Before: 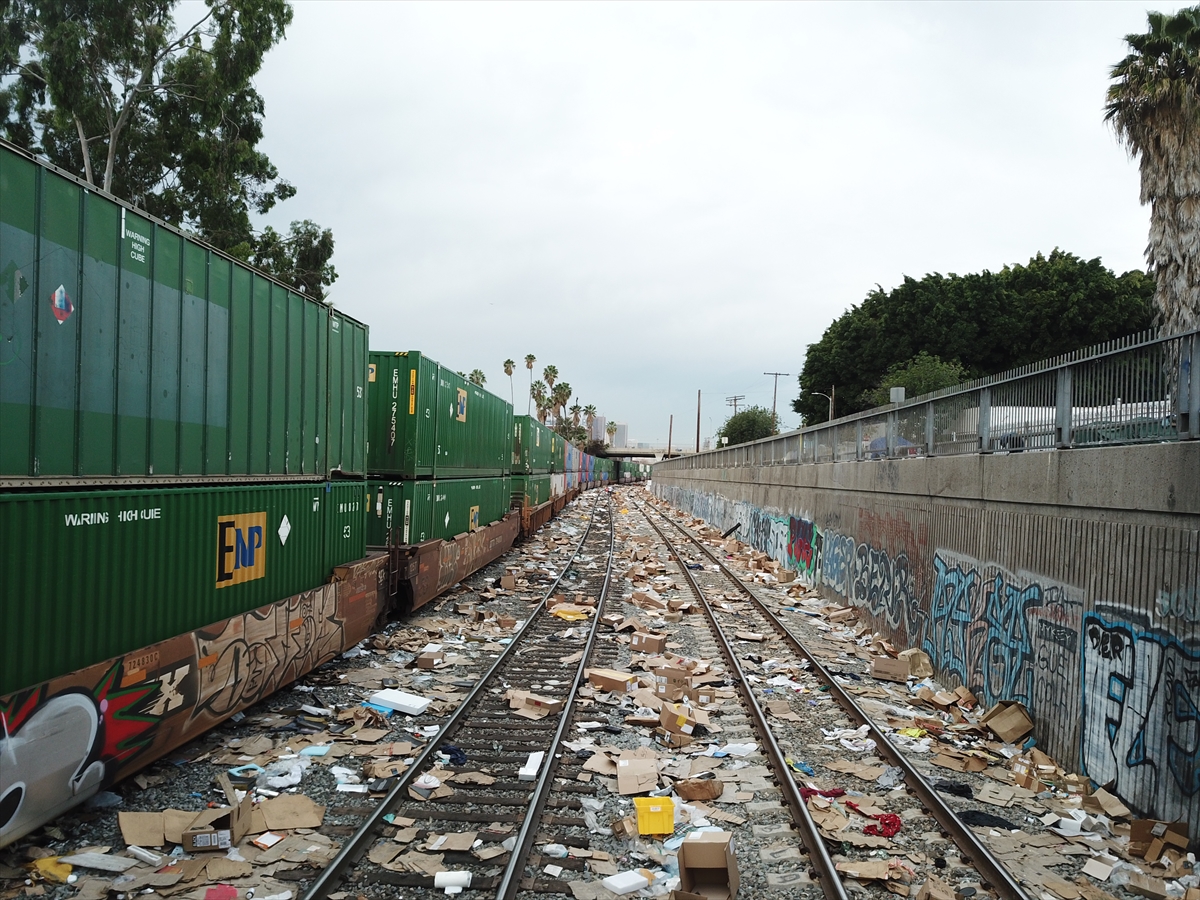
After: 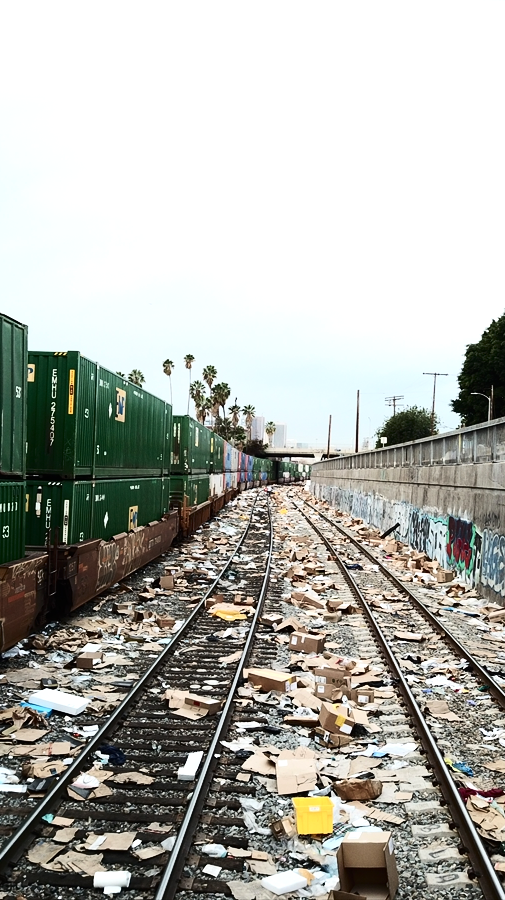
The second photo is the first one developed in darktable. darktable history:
color balance rgb: perceptual saturation grading › global saturation -3.497%, global vibrance 9.556%
contrast brightness saturation: contrast 0.278
tone equalizer: -8 EV -0.451 EV, -7 EV -0.366 EV, -6 EV -0.329 EV, -5 EV -0.252 EV, -3 EV 0.208 EV, -2 EV 0.358 EV, -1 EV 0.395 EV, +0 EV 0.427 EV, edges refinement/feathering 500, mask exposure compensation -1.57 EV, preserve details no
crop: left 28.496%, right 29.406%
